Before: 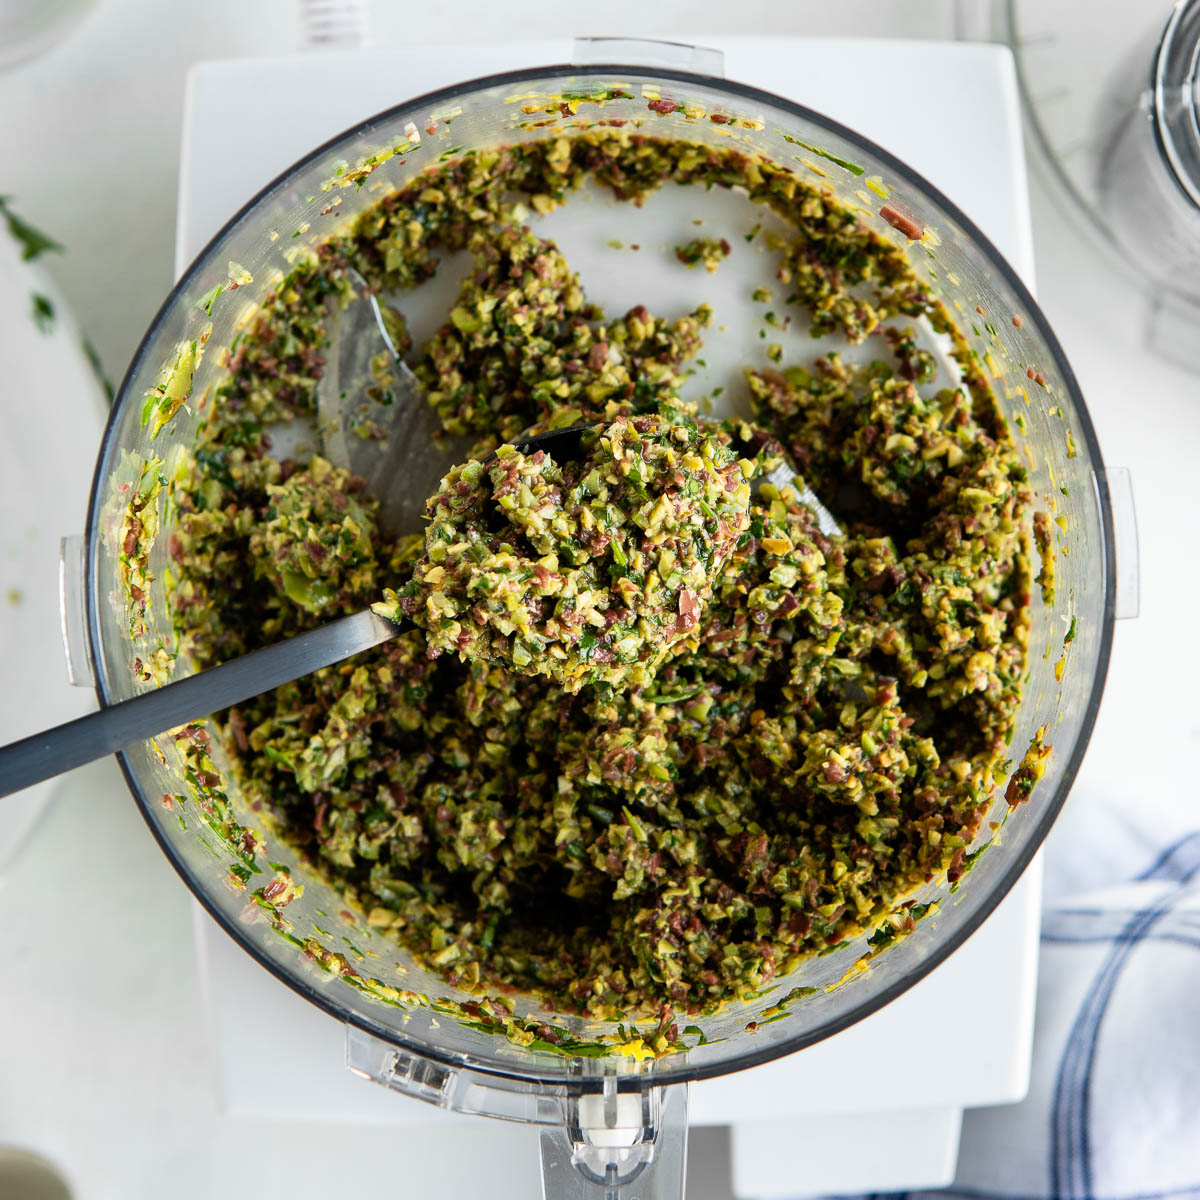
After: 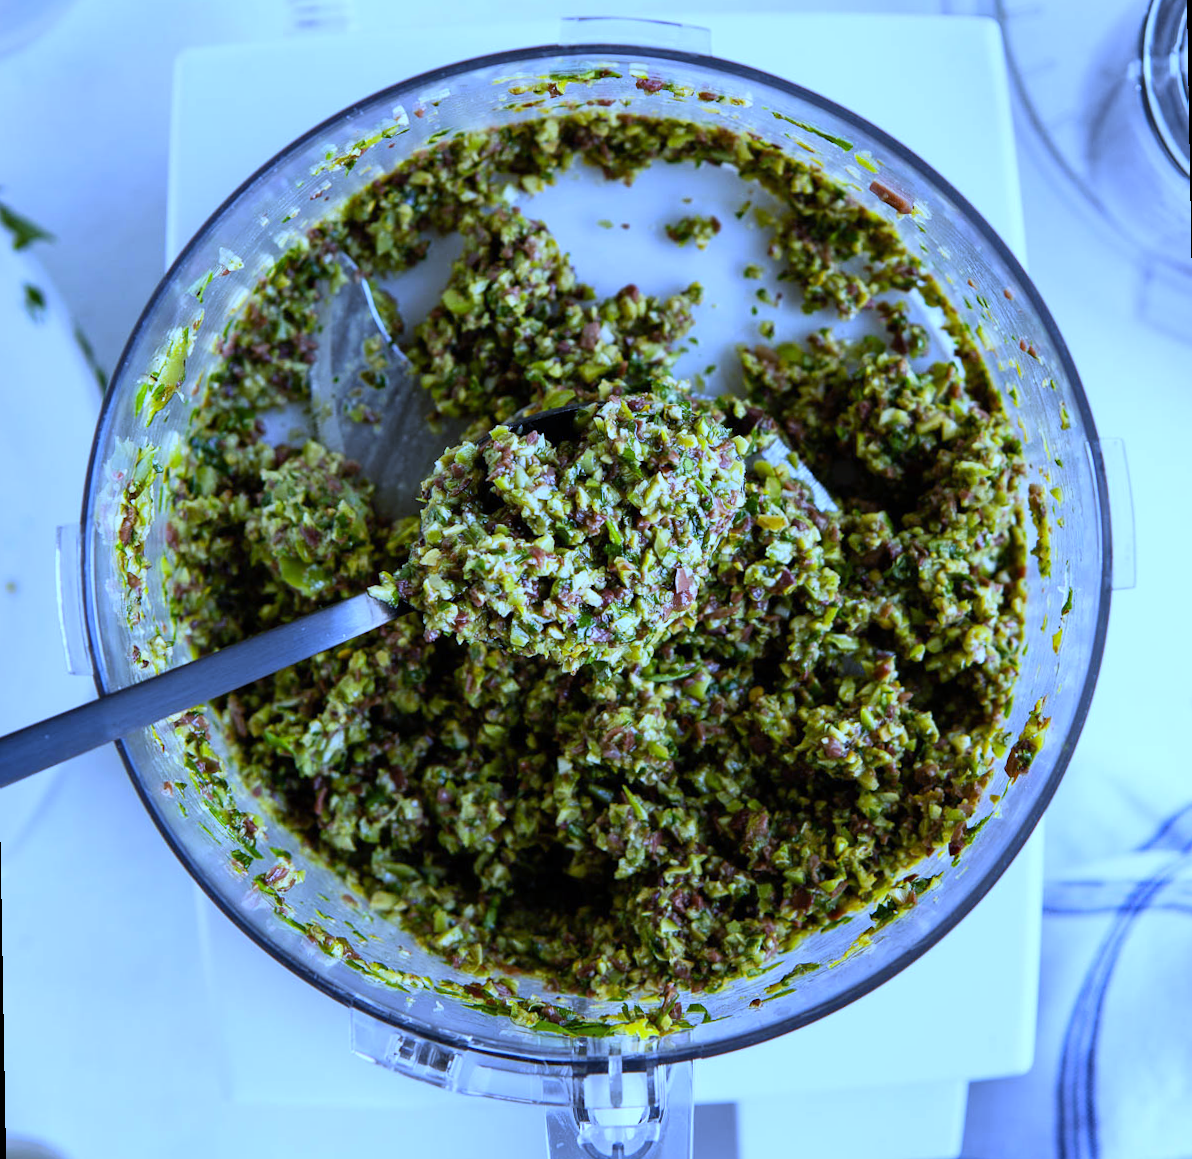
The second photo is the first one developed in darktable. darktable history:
white balance: red 0.766, blue 1.537
rotate and perspective: rotation -1°, crop left 0.011, crop right 0.989, crop top 0.025, crop bottom 0.975
